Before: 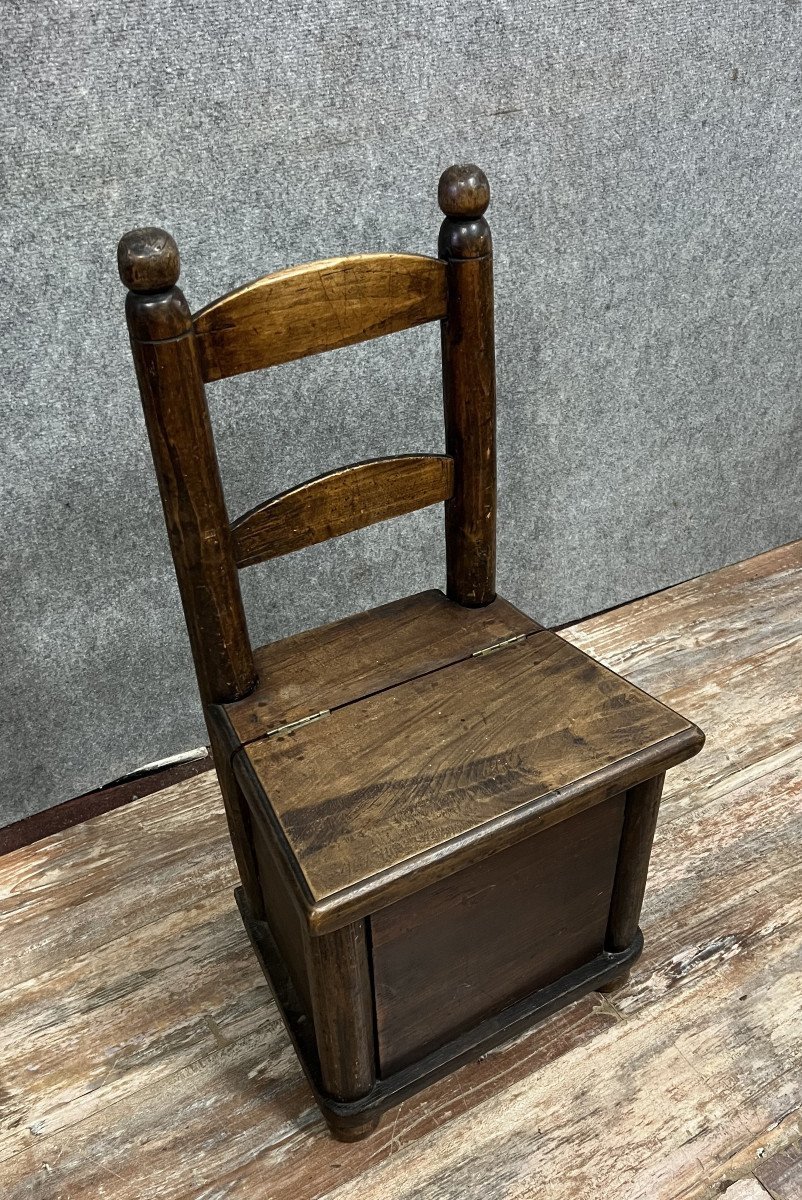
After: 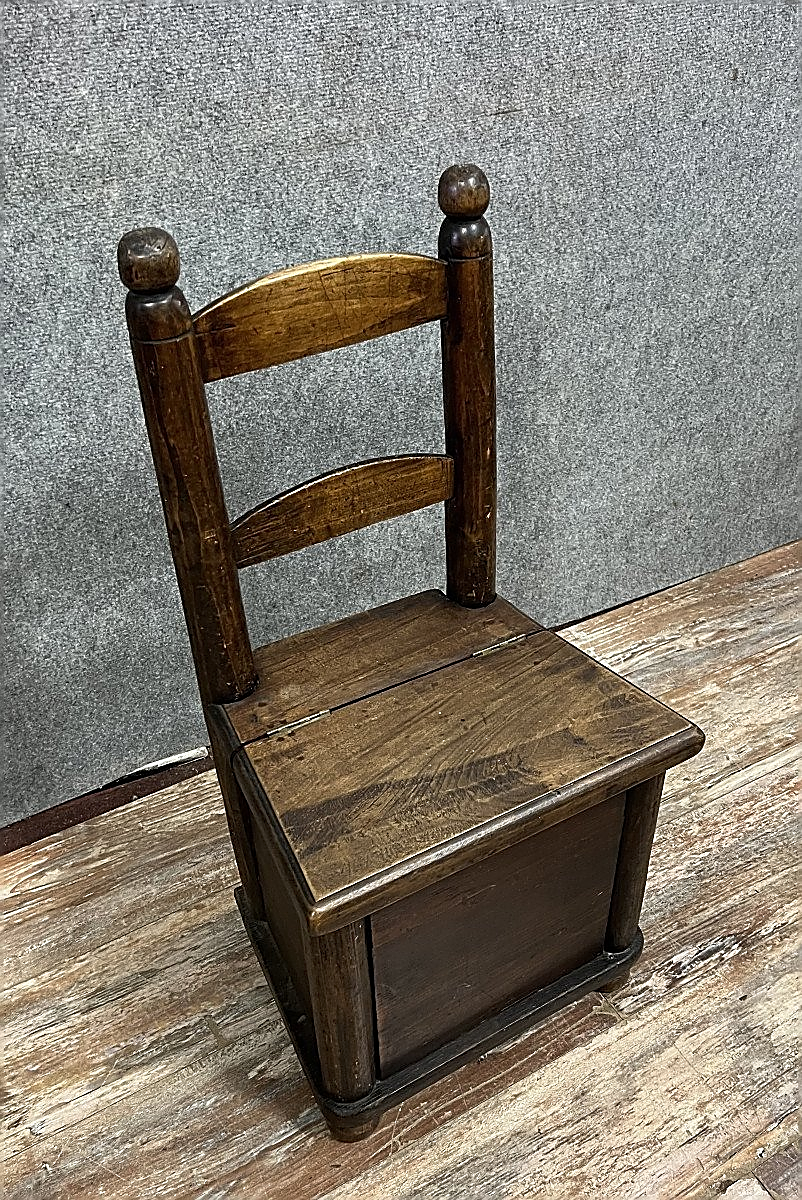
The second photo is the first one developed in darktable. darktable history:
sharpen: radius 1.421, amount 1.265, threshold 0.6
shadows and highlights: shadows 20.7, highlights -20.12, soften with gaussian
